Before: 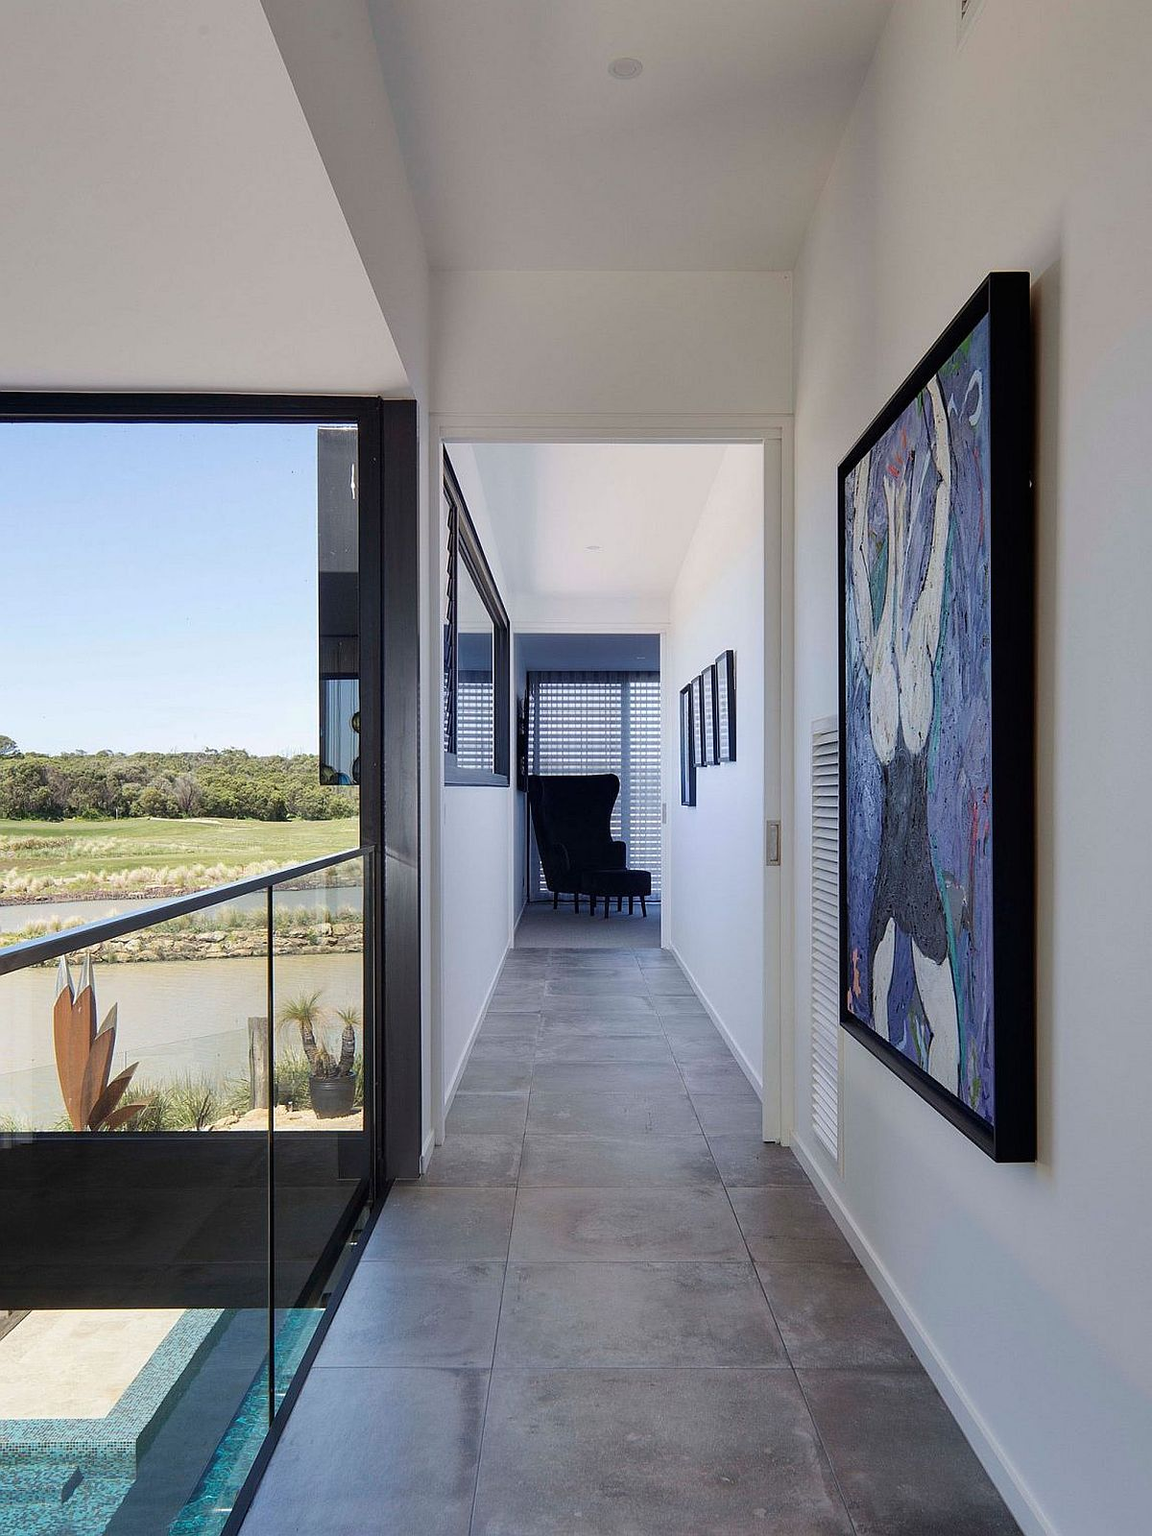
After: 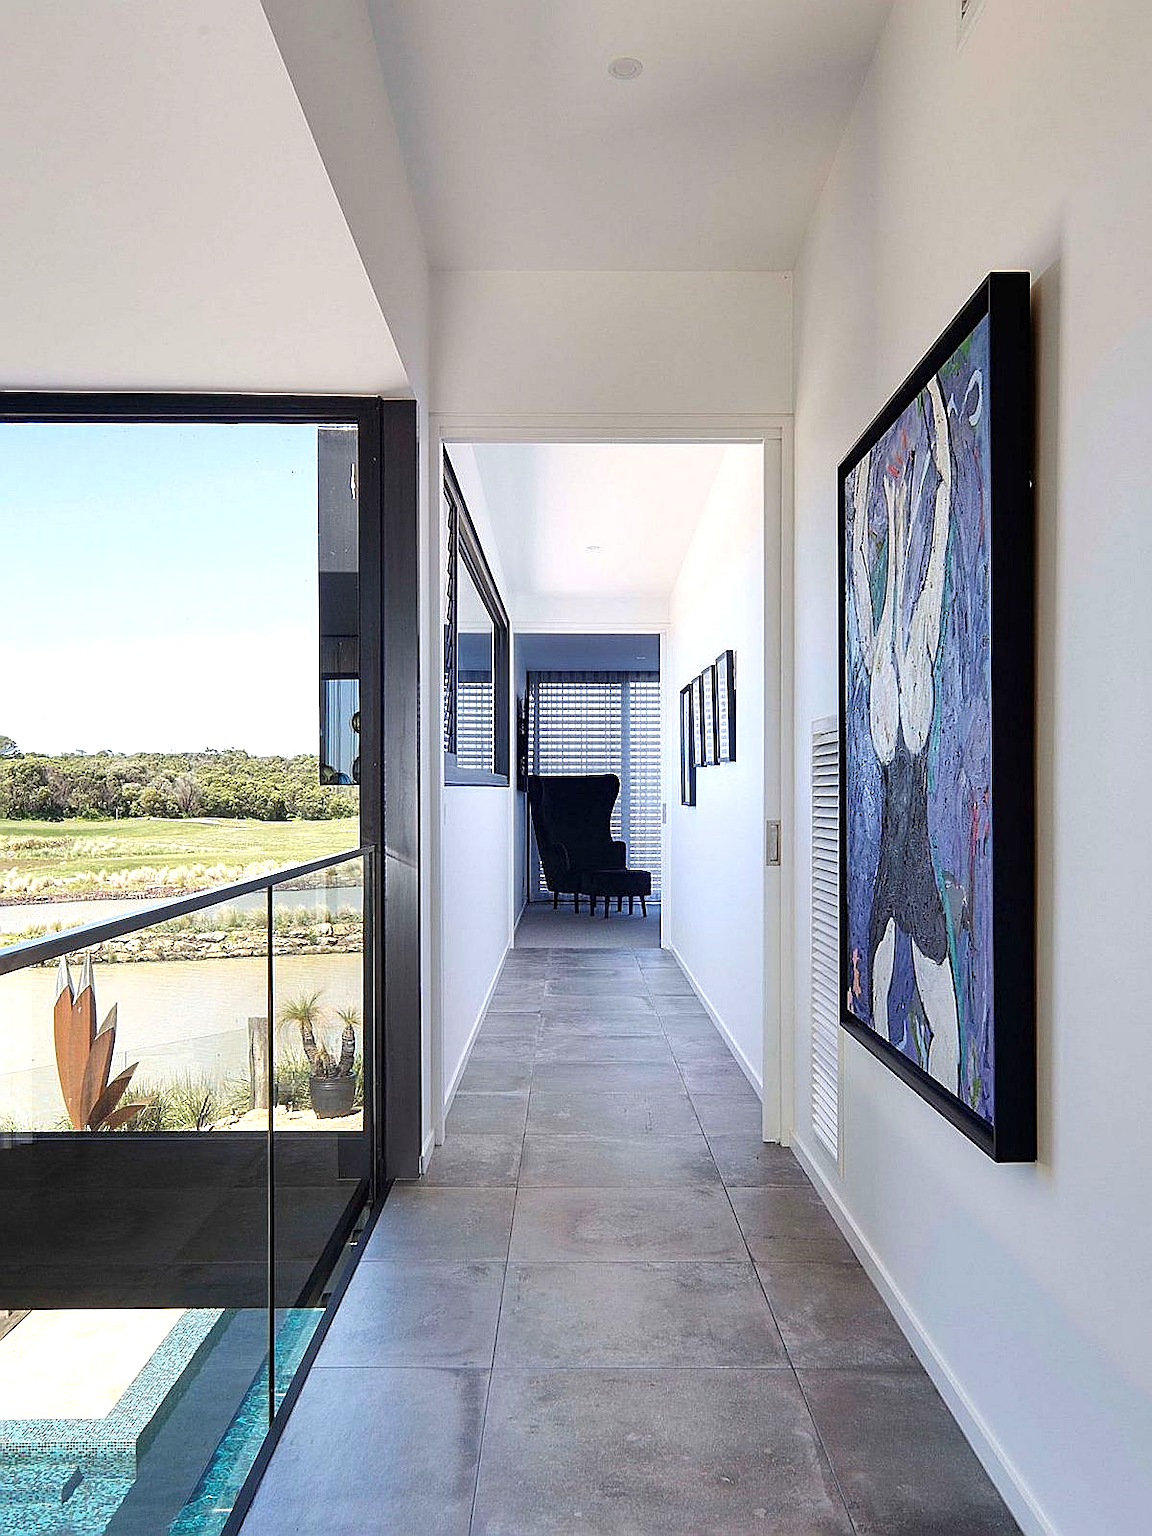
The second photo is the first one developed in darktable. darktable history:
sharpen: on, module defaults
exposure: exposure 0.6 EV, compensate highlight preservation false
